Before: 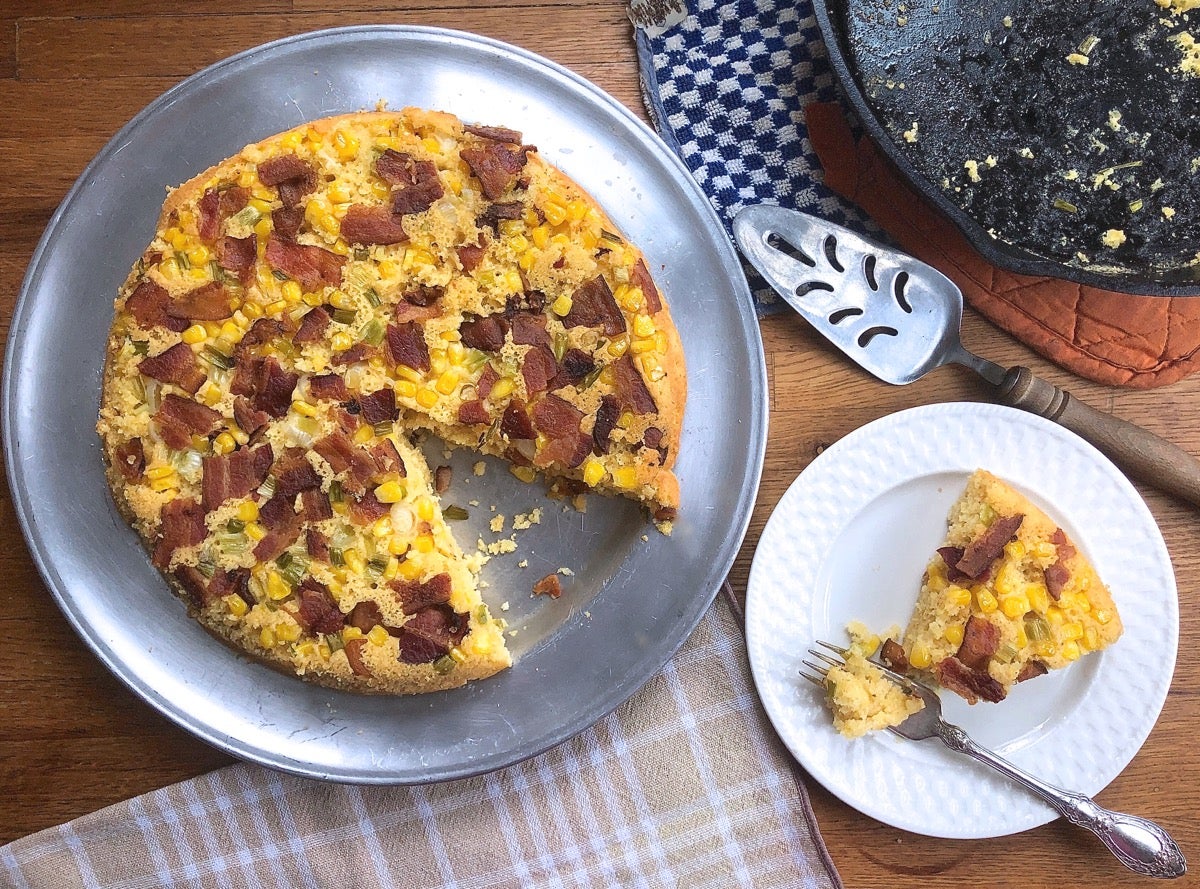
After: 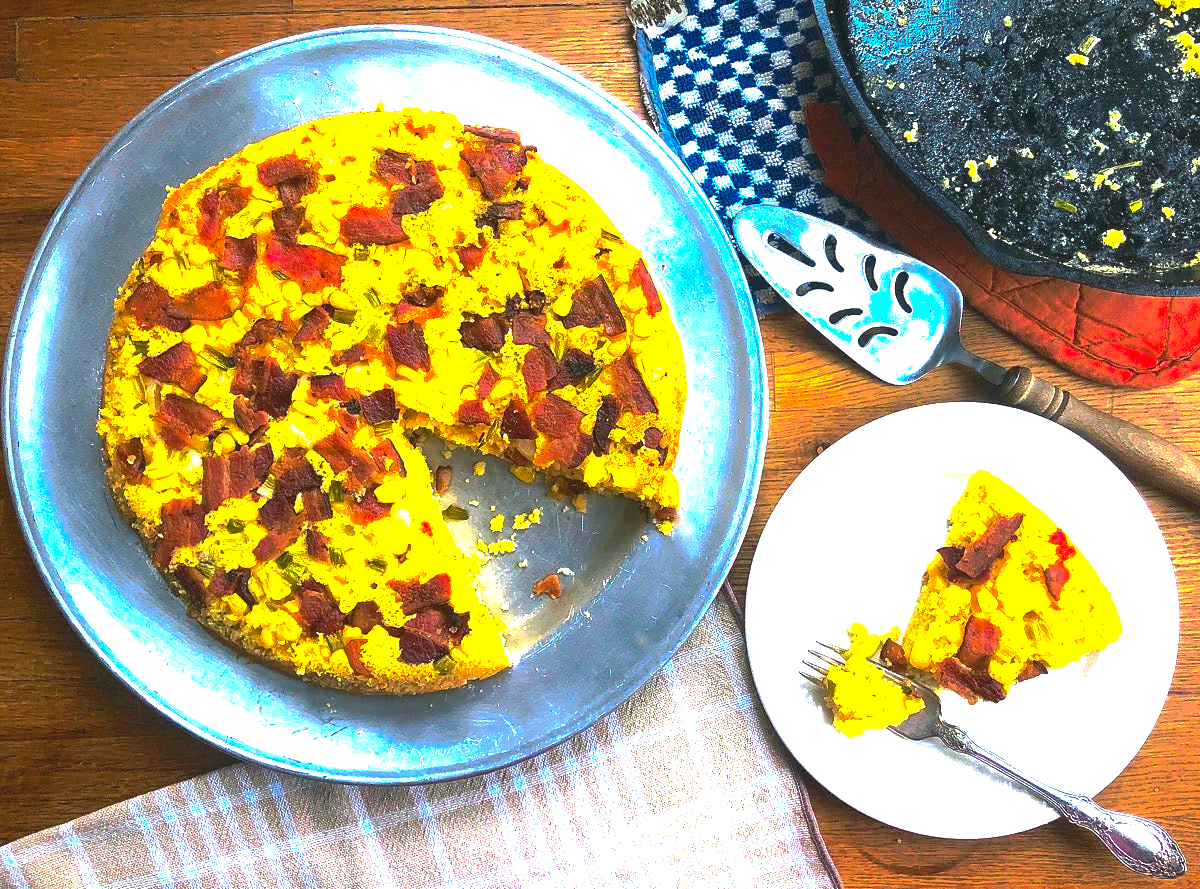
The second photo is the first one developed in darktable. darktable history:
tone curve: curves: ch0 [(0, 0) (0.003, 0.029) (0.011, 0.034) (0.025, 0.044) (0.044, 0.057) (0.069, 0.07) (0.1, 0.084) (0.136, 0.104) (0.177, 0.127) (0.224, 0.156) (0.277, 0.192) (0.335, 0.236) (0.399, 0.284) (0.468, 0.339) (0.543, 0.393) (0.623, 0.454) (0.709, 0.541) (0.801, 0.65) (0.898, 0.766) (1, 1)], preserve colors none
color correction: highlights a* -7.33, highlights b* 1.26, shadows a* -3.55, saturation 1.4
levels: mode automatic
exposure: black level correction 0, exposure 1.5 EV, compensate exposure bias true, compensate highlight preservation false
